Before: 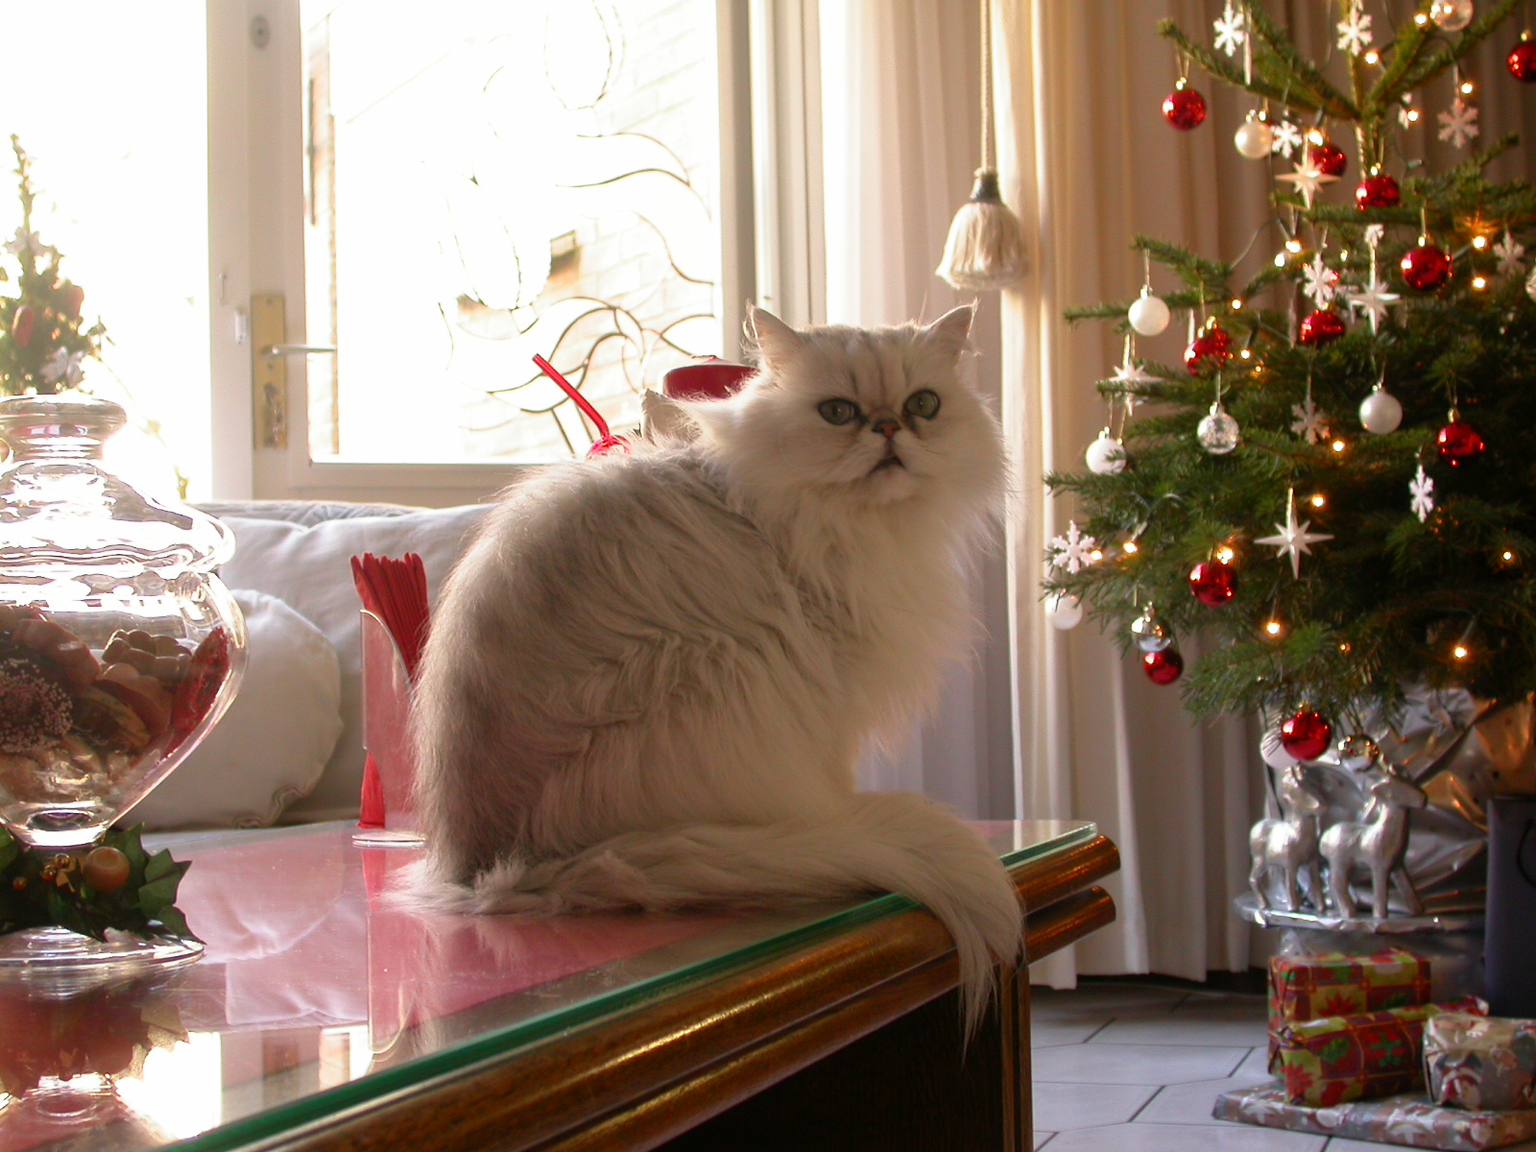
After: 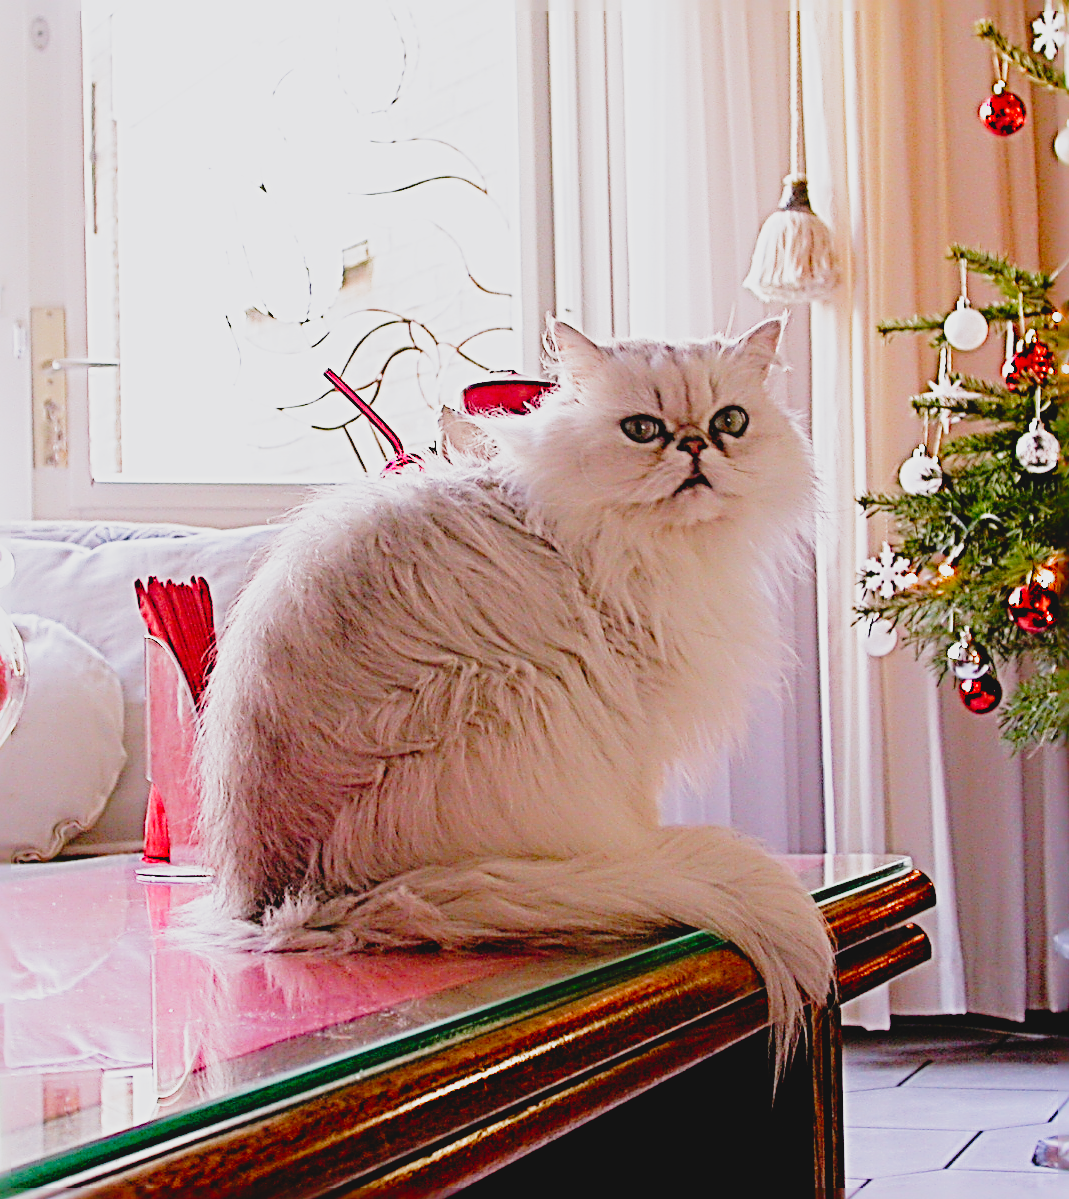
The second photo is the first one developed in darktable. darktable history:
color calibration: illuminant custom, x 0.367, y 0.392, temperature 4439.76 K
sharpen: radius 4.022, amount 1.994
contrast brightness saturation: contrast -0.196, saturation 0.188
tone curve: curves: ch0 [(0, 0) (0.135, 0.09) (0.326, 0.386) (0.489, 0.573) (0.663, 0.749) (0.854, 0.897) (1, 0.974)]; ch1 [(0, 0) (0.366, 0.367) (0.475, 0.453) (0.494, 0.493) (0.504, 0.497) (0.544, 0.569) (0.562, 0.605) (0.622, 0.694) (1, 1)]; ch2 [(0, 0) (0.333, 0.346) (0.375, 0.375) (0.424, 0.43) (0.476, 0.492) (0.502, 0.503) (0.533, 0.534) (0.572, 0.603) (0.605, 0.656) (0.641, 0.709) (1, 1)], preserve colors none
filmic rgb: black relative exposure -7.65 EV, white relative exposure 4.56 EV, hardness 3.61, contrast 1.055, add noise in highlights 0, preserve chrominance no, color science v3 (2019), use custom middle-gray values true, iterations of high-quality reconstruction 0, contrast in highlights soft
crop and rotate: left 14.498%, right 18.681%
exposure: exposure 0.214 EV, compensate highlight preservation false
tone equalizer: -8 EV -0.768 EV, -7 EV -0.726 EV, -6 EV -0.593 EV, -5 EV -0.415 EV, -3 EV 0.392 EV, -2 EV 0.6 EV, -1 EV 0.684 EV, +0 EV 0.78 EV
